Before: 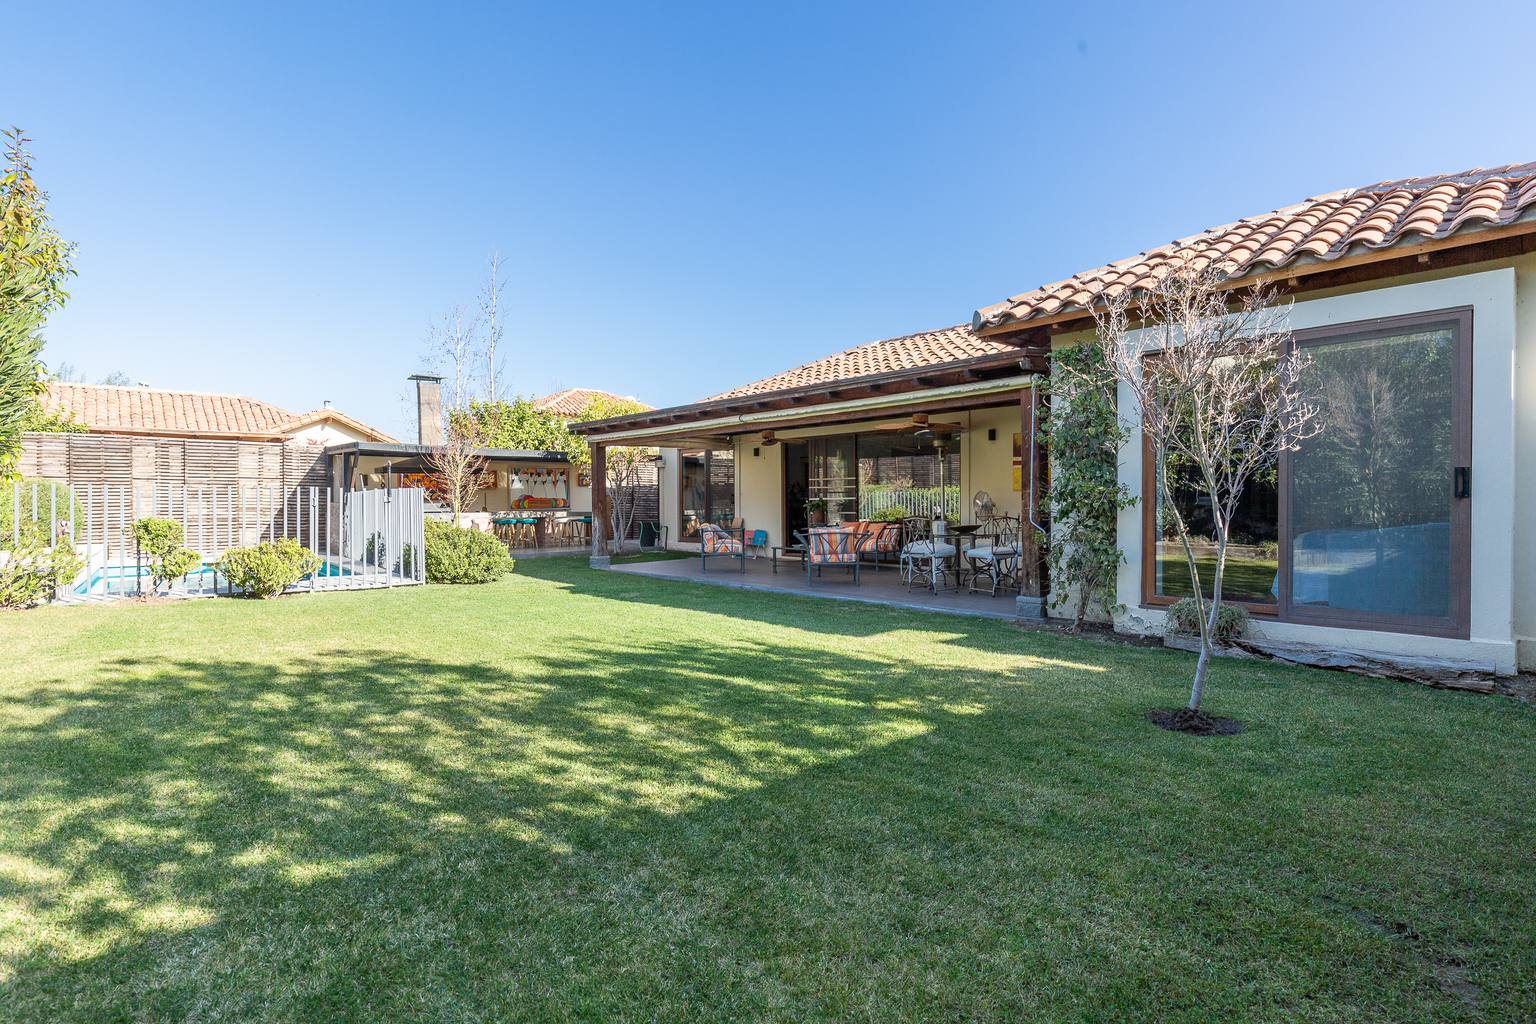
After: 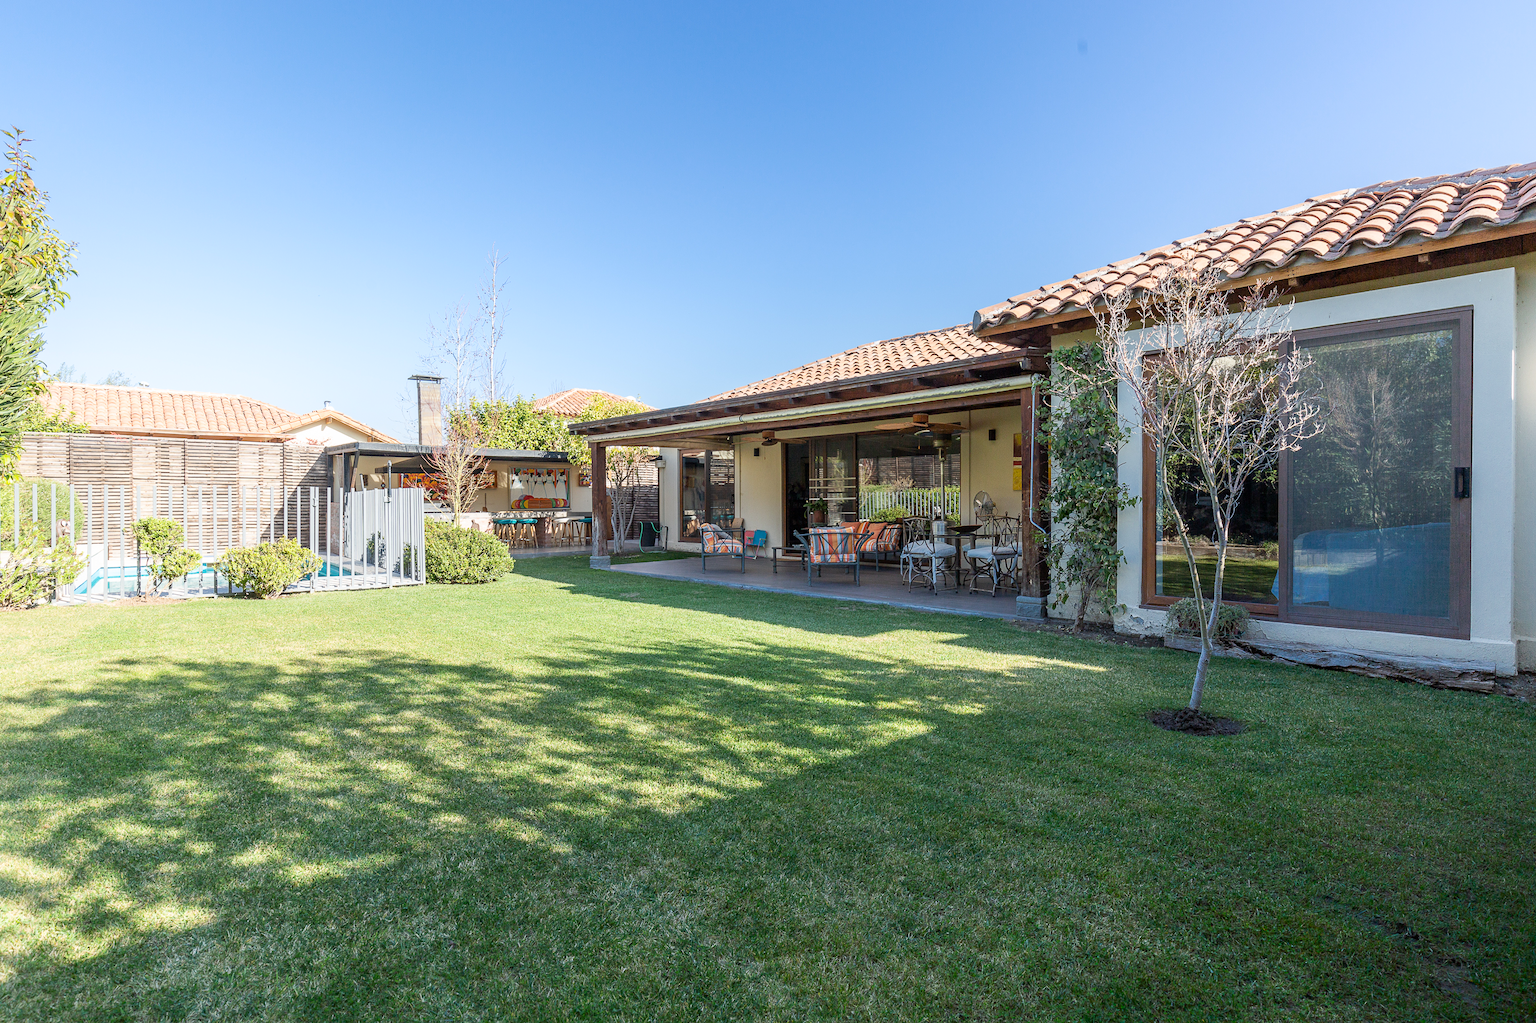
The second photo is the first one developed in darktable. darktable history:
shadows and highlights: shadows -71.15, highlights 36.76, soften with gaussian
